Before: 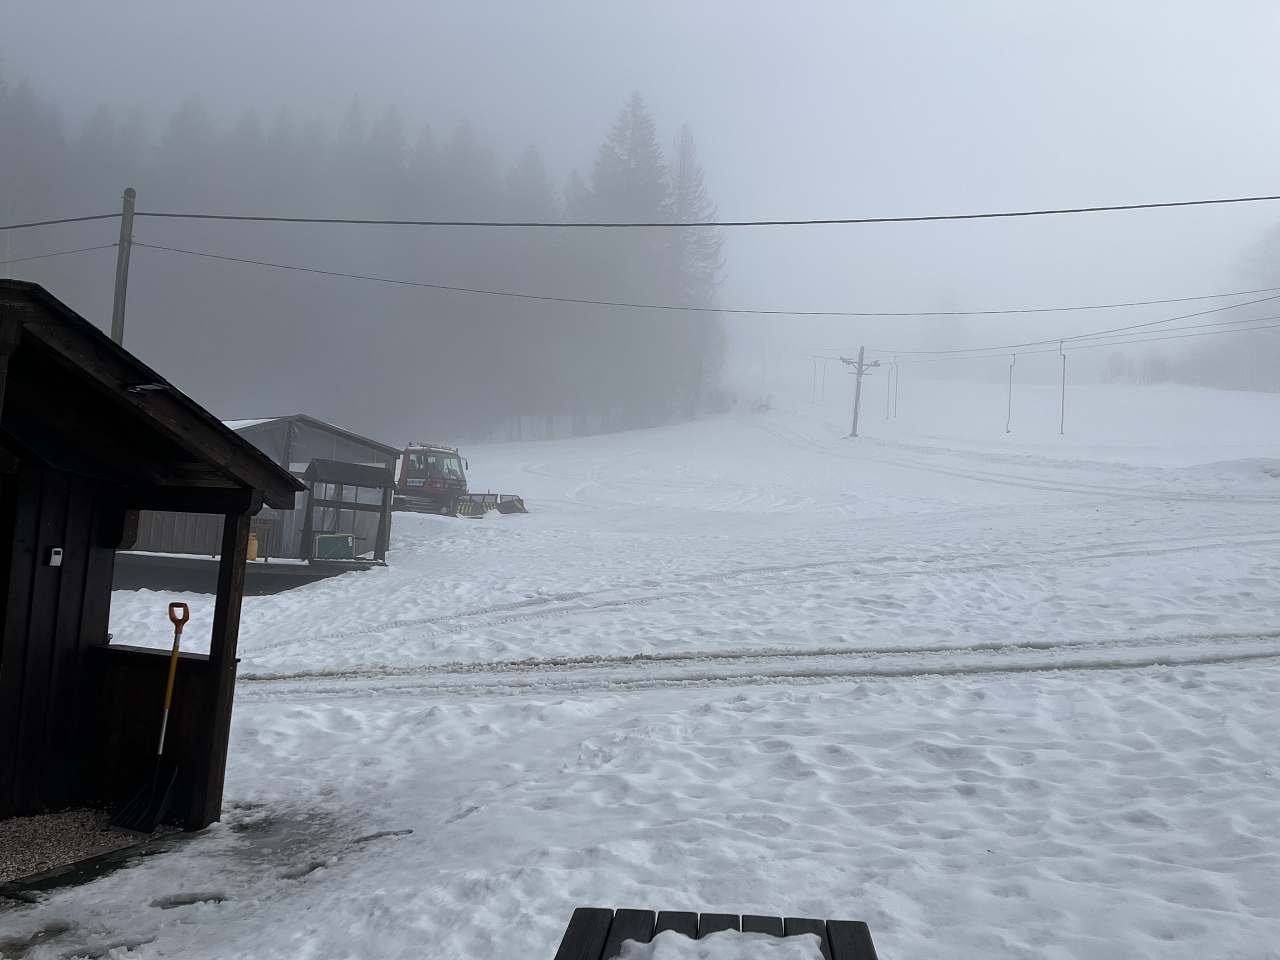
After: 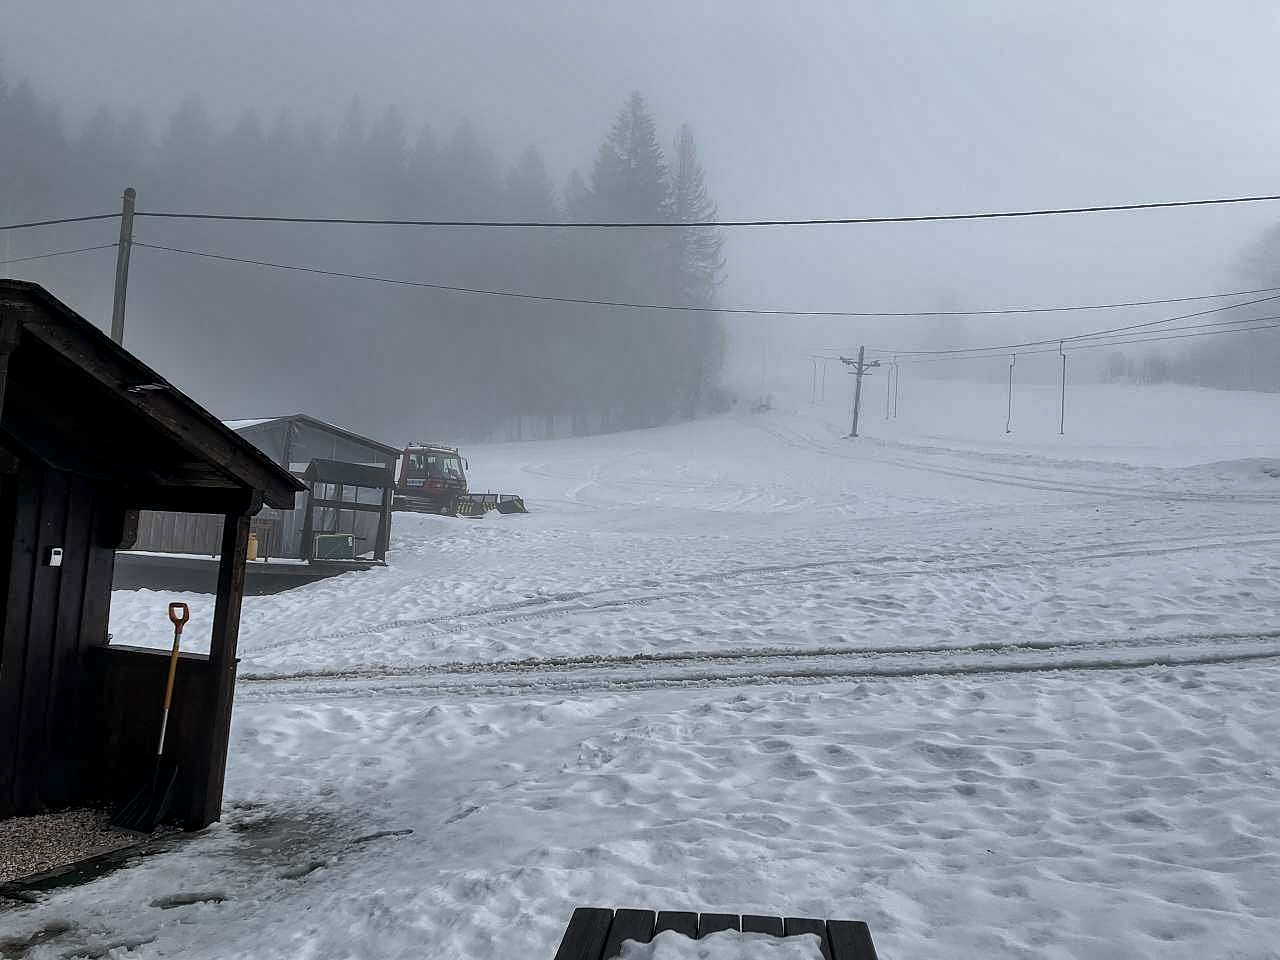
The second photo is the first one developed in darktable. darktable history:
sharpen: radius 1.027
shadows and highlights: low approximation 0.01, soften with gaussian
local contrast: detail 130%
